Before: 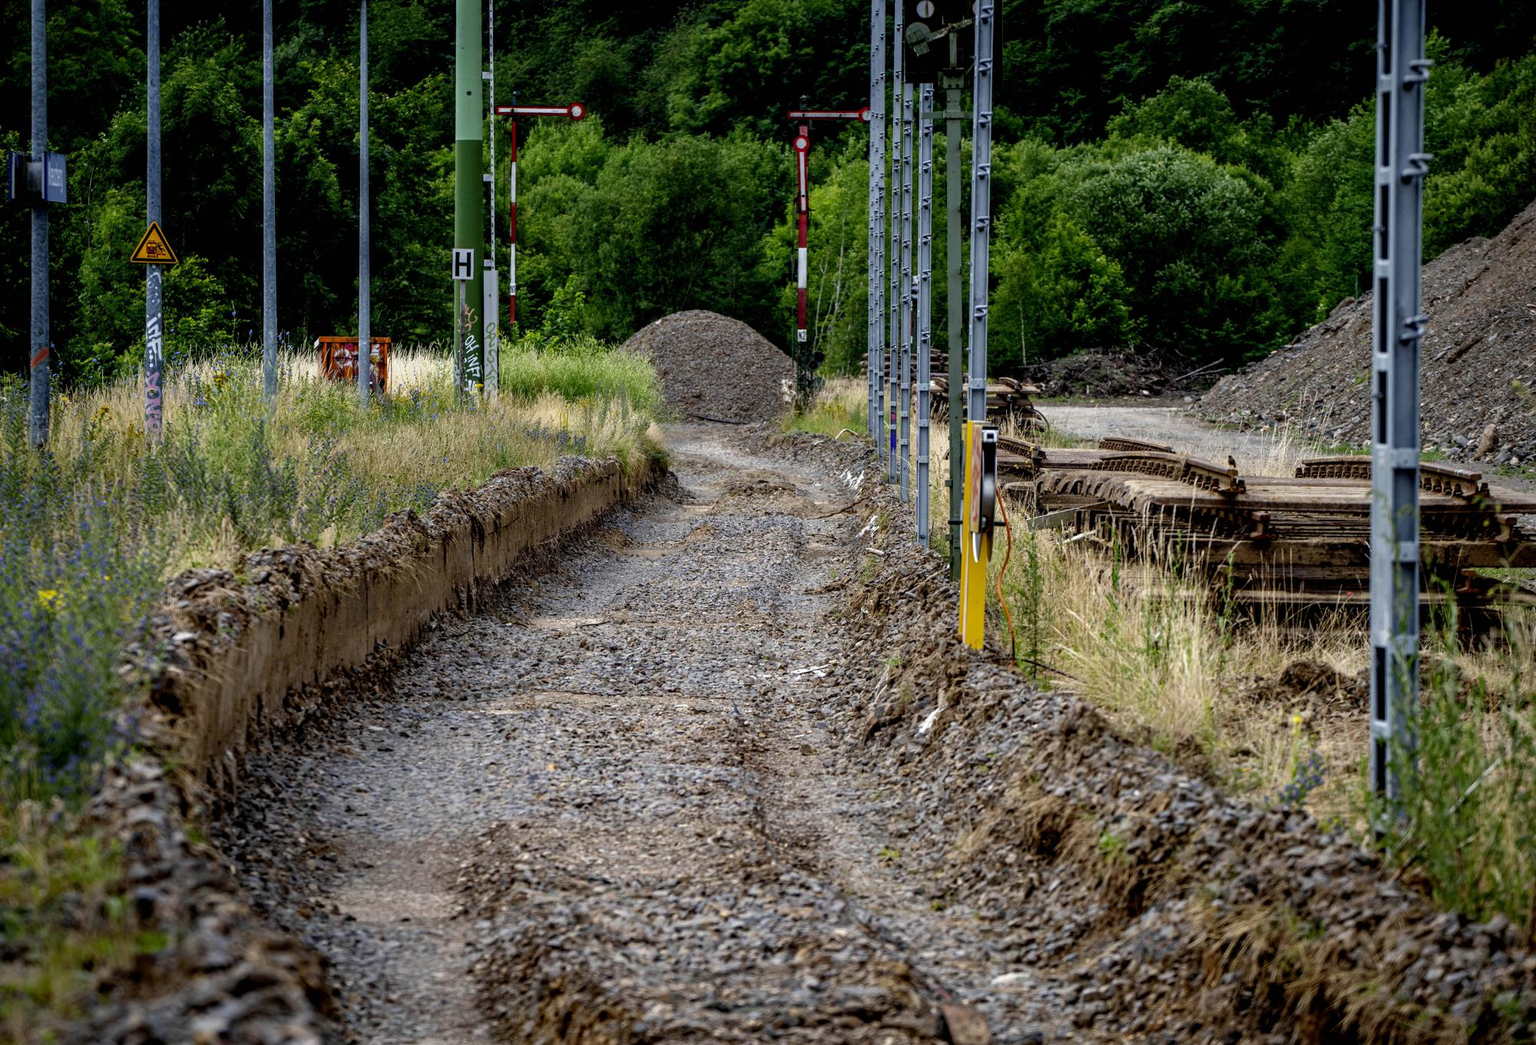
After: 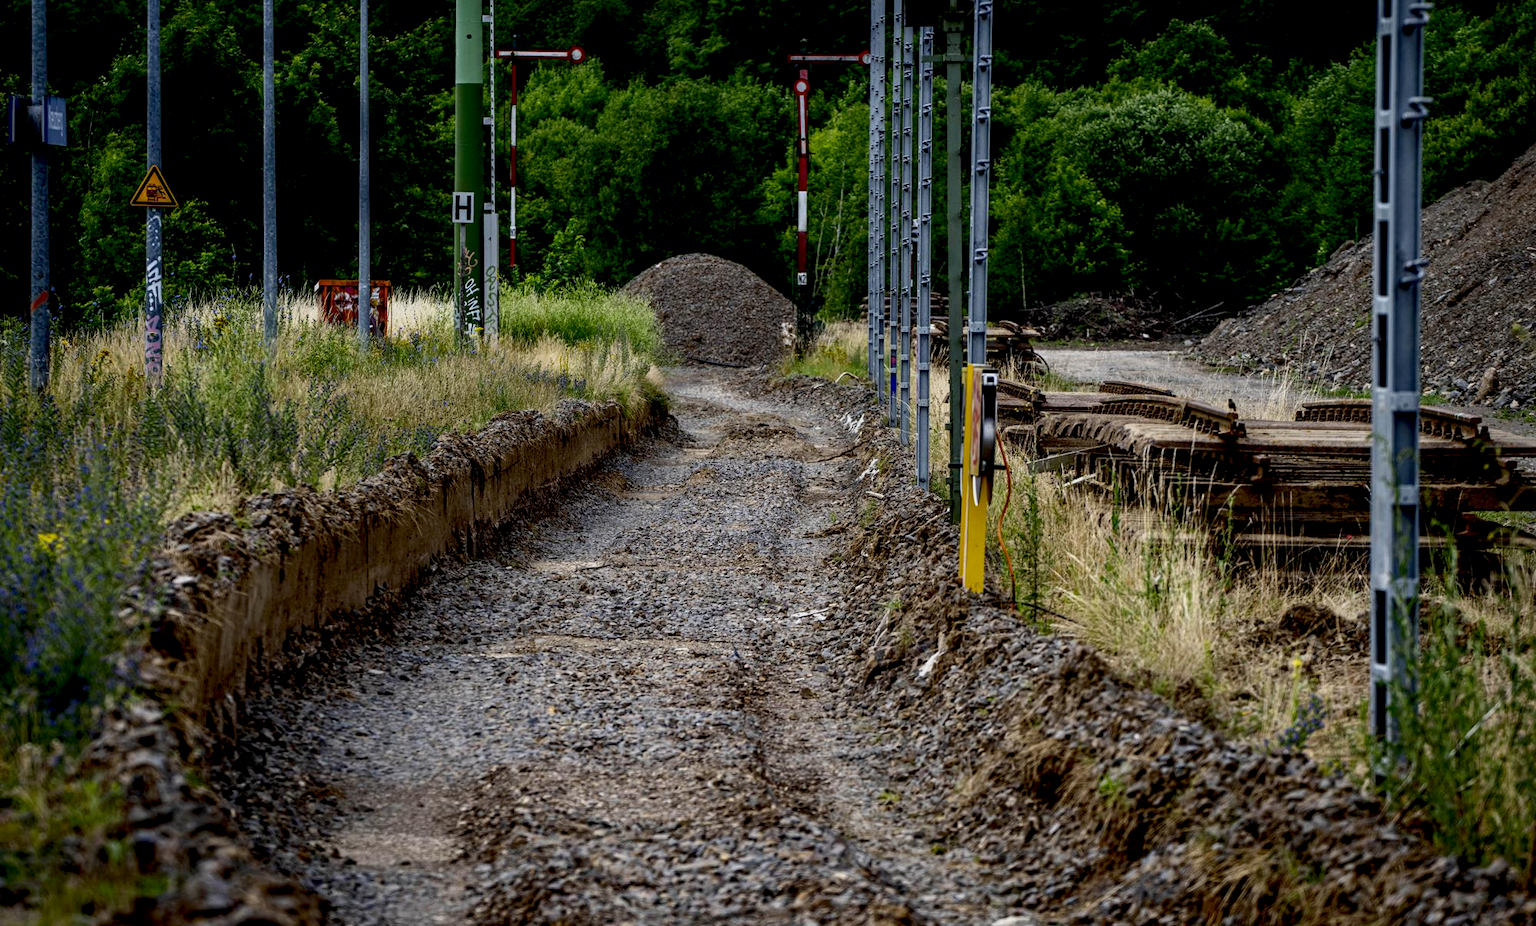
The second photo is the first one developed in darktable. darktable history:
contrast brightness saturation: contrast 0.151, brightness -0.005, saturation 0.104
exposure: black level correction 0.011, exposure -0.471 EV, compensate highlight preservation false
crop and rotate: top 5.445%, bottom 5.849%
local contrast: highlights 107%, shadows 101%, detail 119%, midtone range 0.2
